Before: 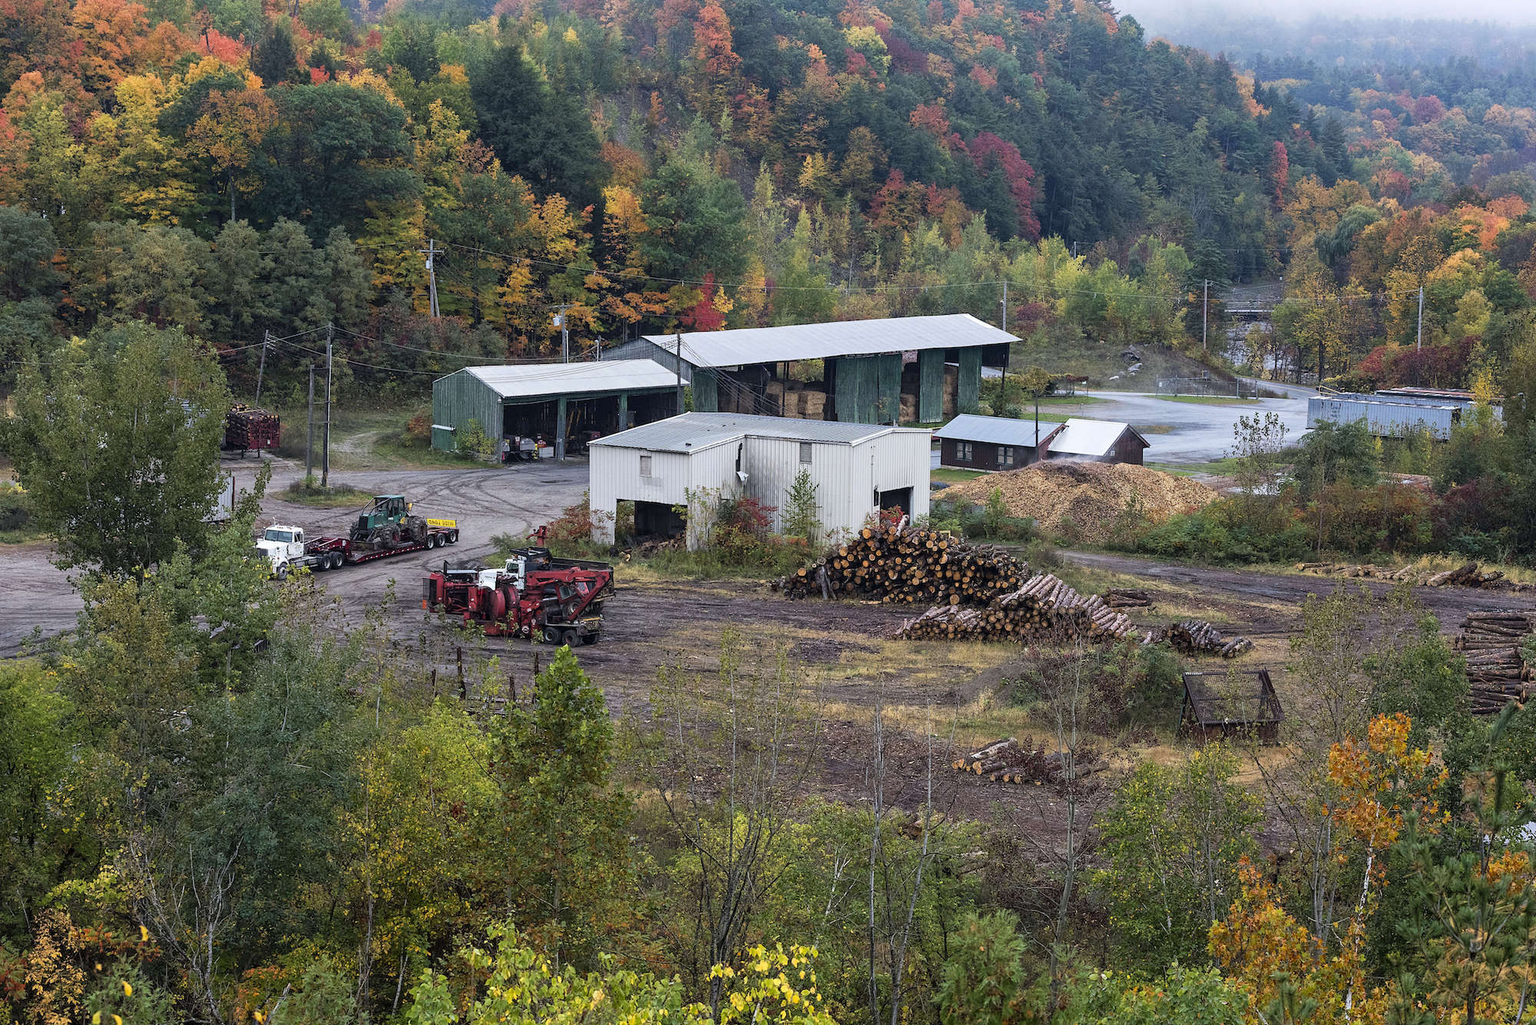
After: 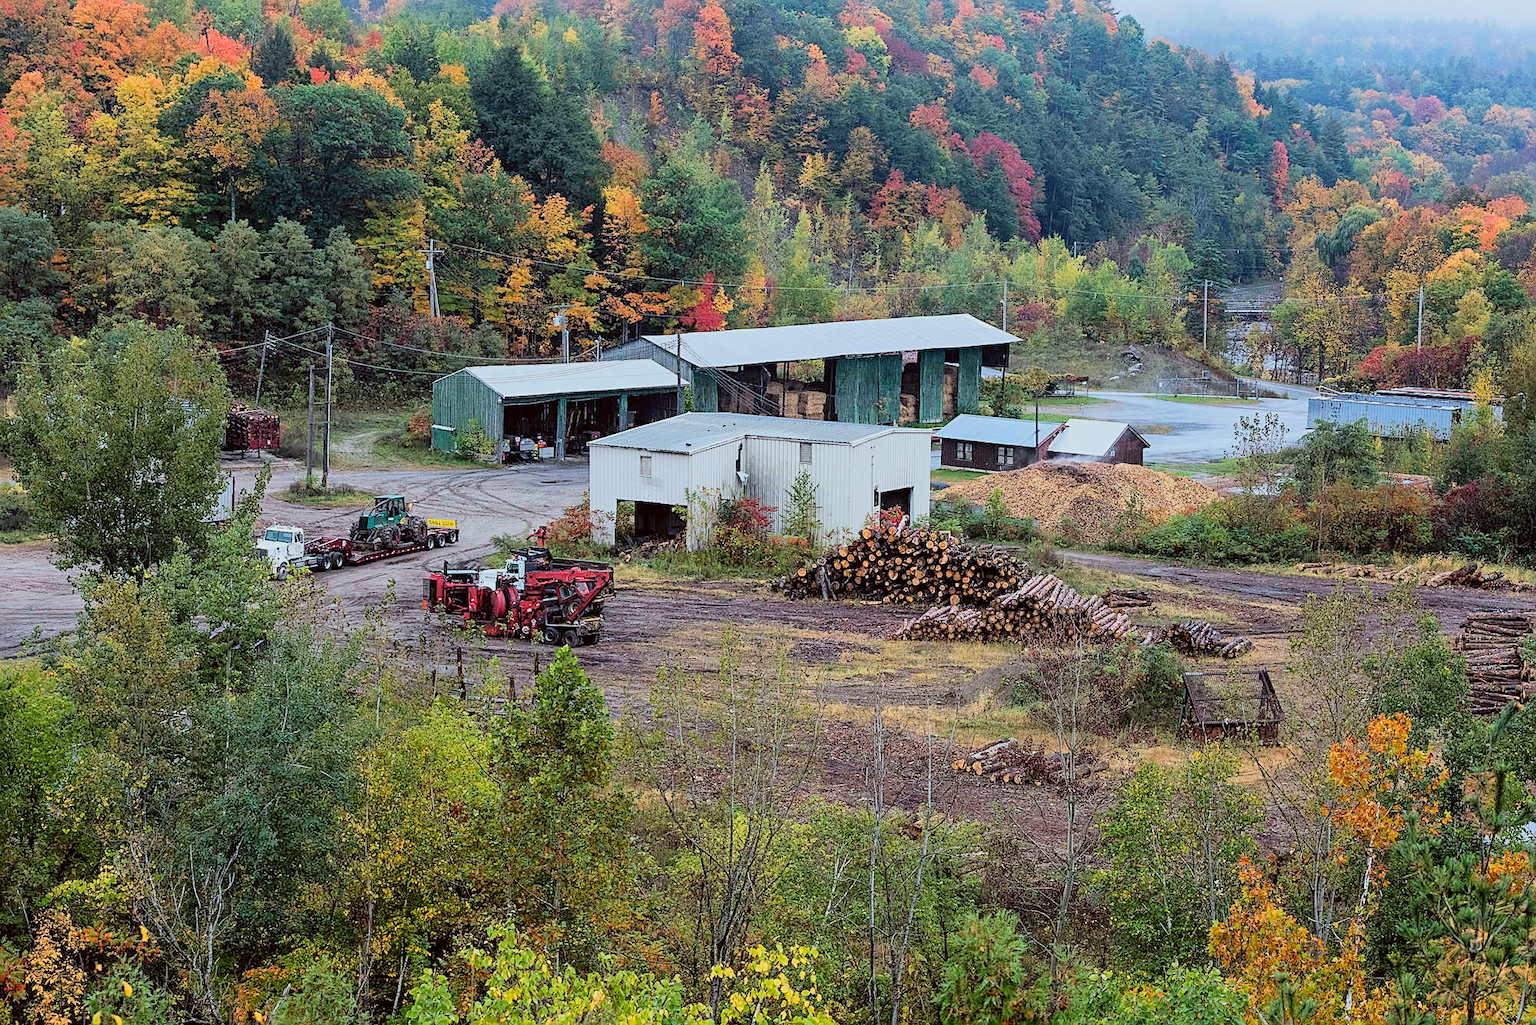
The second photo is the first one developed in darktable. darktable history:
sharpen: on, module defaults
contrast brightness saturation: contrast 0.2, brightness 0.16, saturation 0.22
color correction: highlights a* -4.98, highlights b* -3.76, shadows a* 3.83, shadows b* 4.08
filmic rgb: black relative exposure -8.79 EV, white relative exposure 4.98 EV, threshold 3 EV, target black luminance 0%, hardness 3.77, latitude 66.33%, contrast 0.822, shadows ↔ highlights balance 20%, color science v5 (2021), contrast in shadows safe, contrast in highlights safe, enable highlight reconstruction true
